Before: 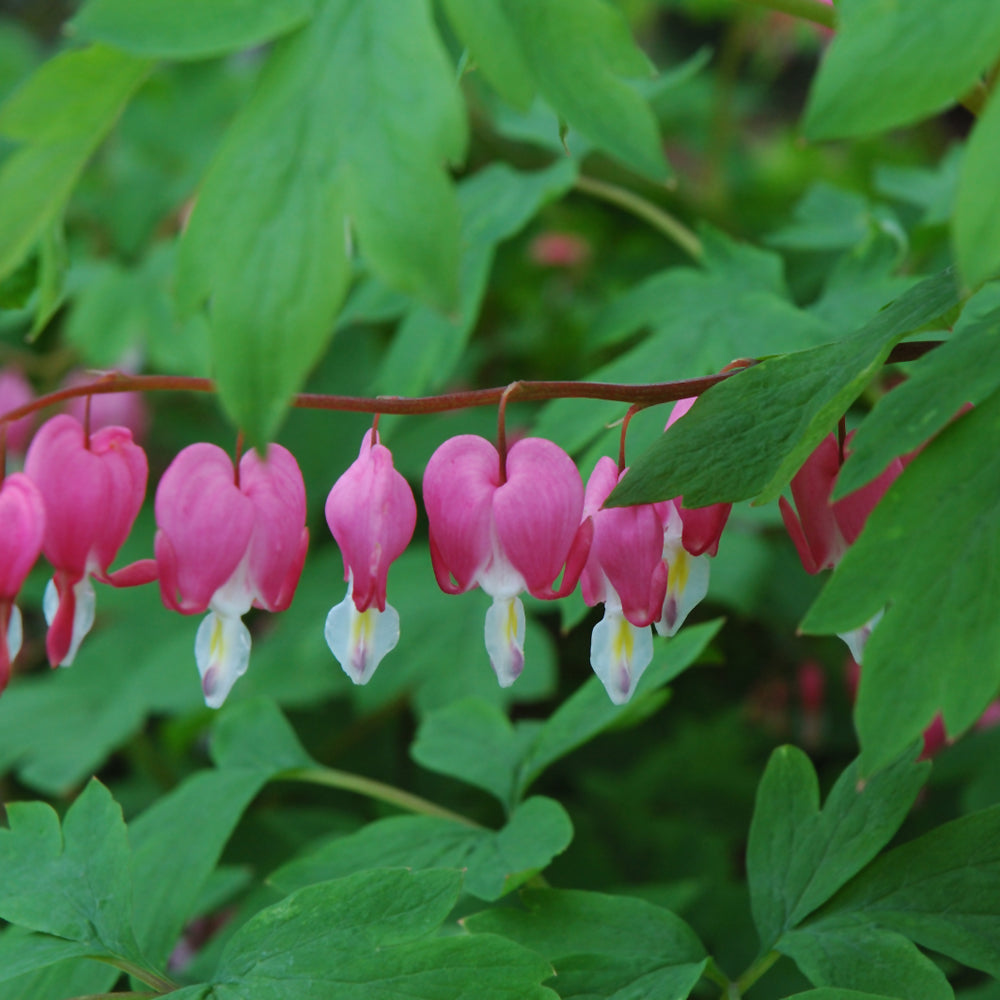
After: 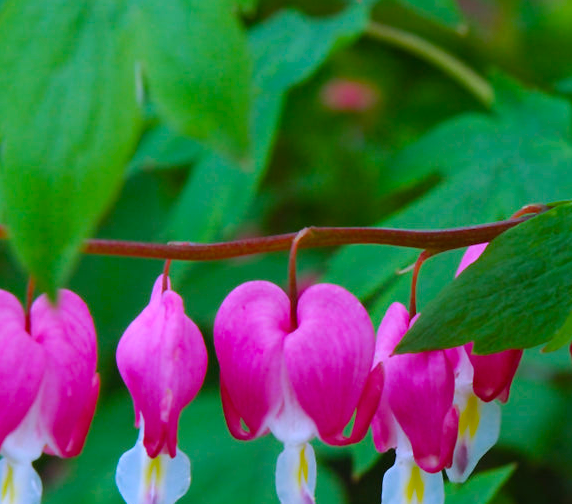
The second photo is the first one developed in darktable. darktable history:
crop: left 20.932%, top 15.471%, right 21.848%, bottom 34.081%
color balance rgb: linear chroma grading › global chroma 15%, perceptual saturation grading › global saturation 30%
white balance: red 1.042, blue 1.17
contrast brightness saturation: saturation -0.05
